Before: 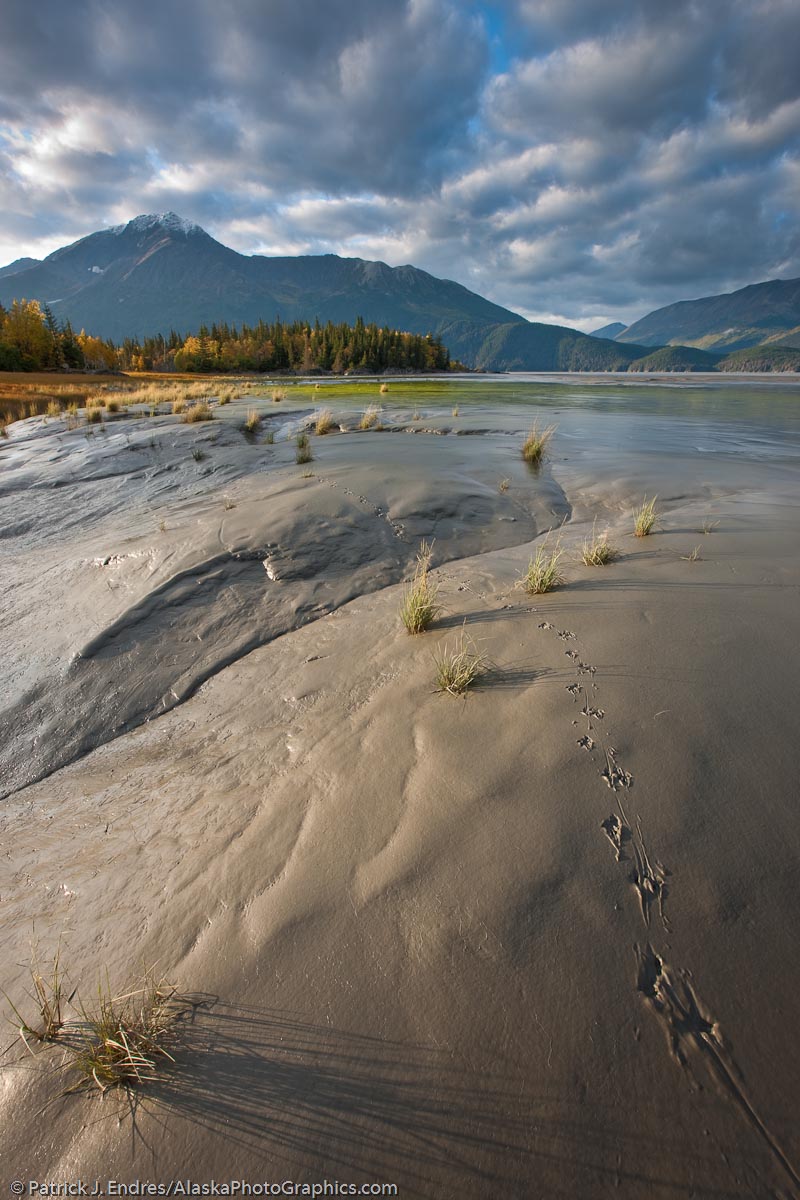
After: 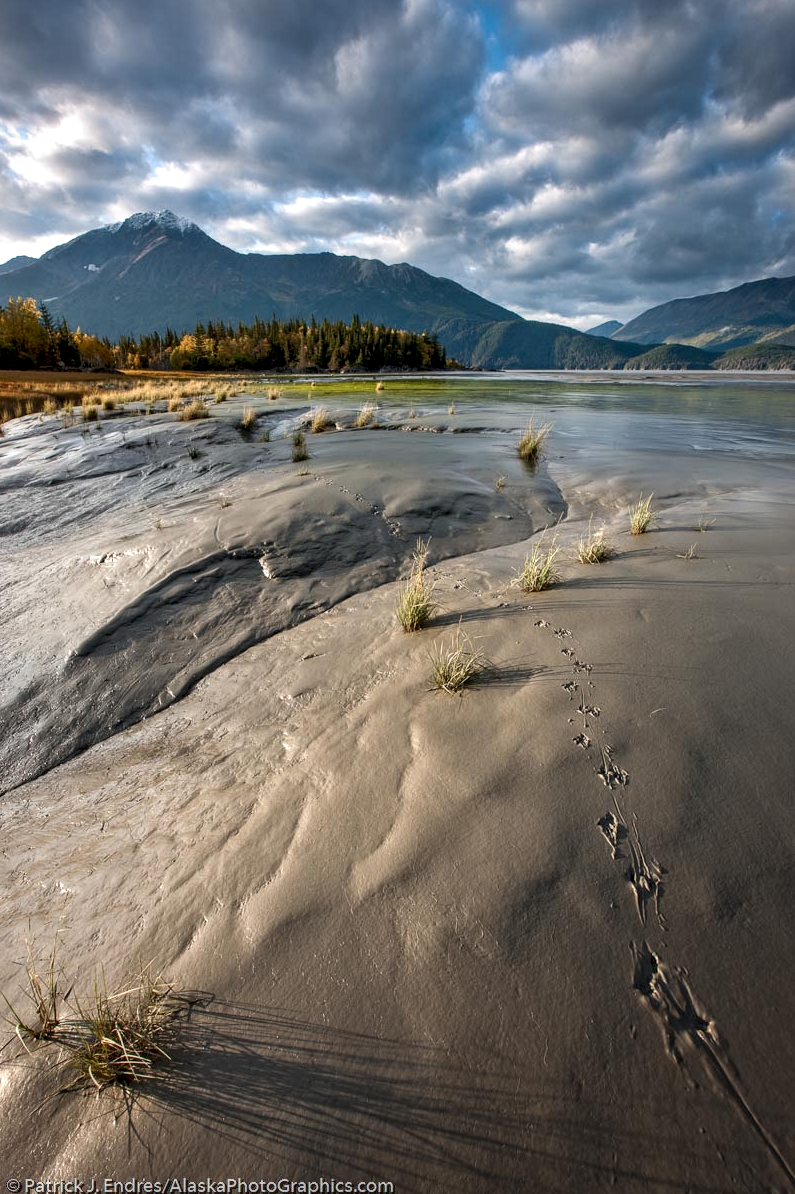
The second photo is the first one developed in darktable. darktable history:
crop and rotate: left 0.614%, top 0.179%, bottom 0.309%
local contrast: highlights 60%, shadows 60%, detail 160%
